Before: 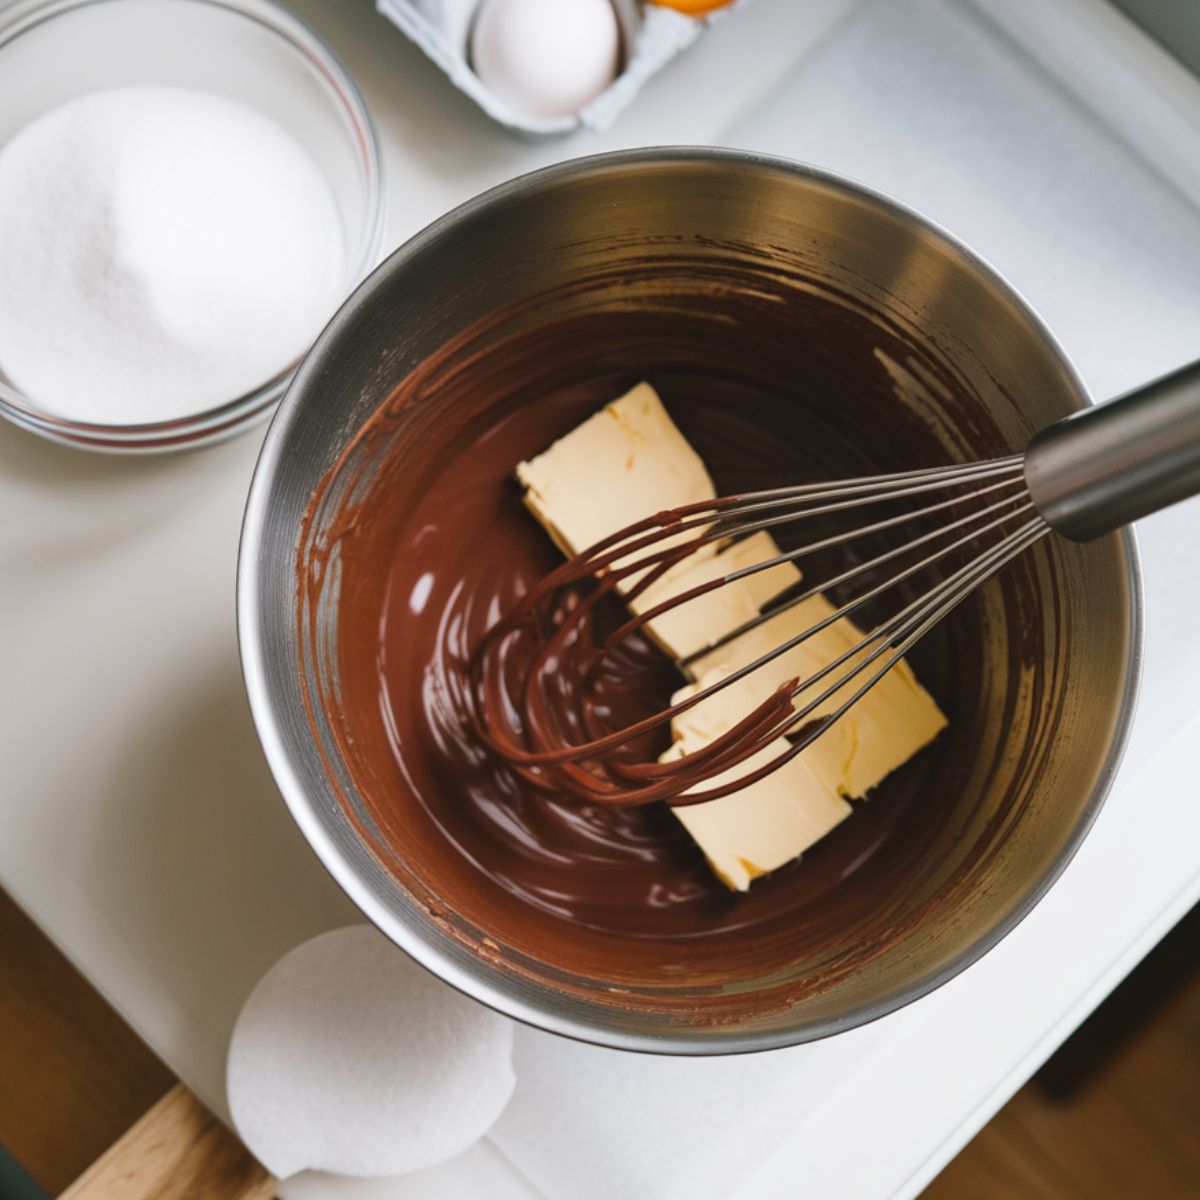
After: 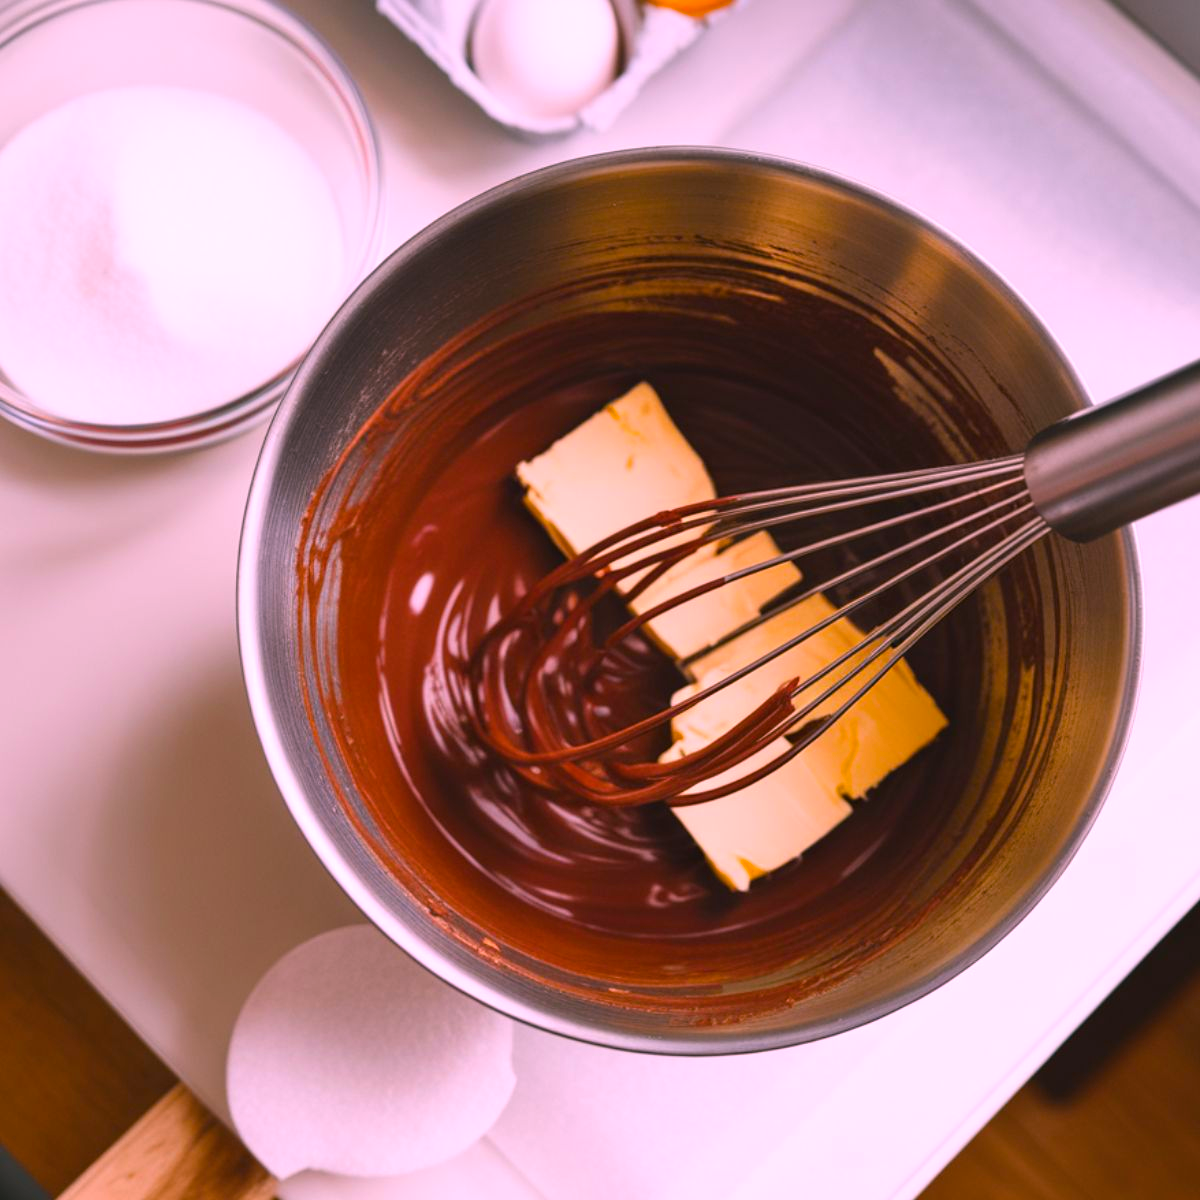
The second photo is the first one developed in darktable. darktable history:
color balance rgb: perceptual saturation grading › global saturation 25%, global vibrance 20%
white balance: red 1.188, blue 1.11
